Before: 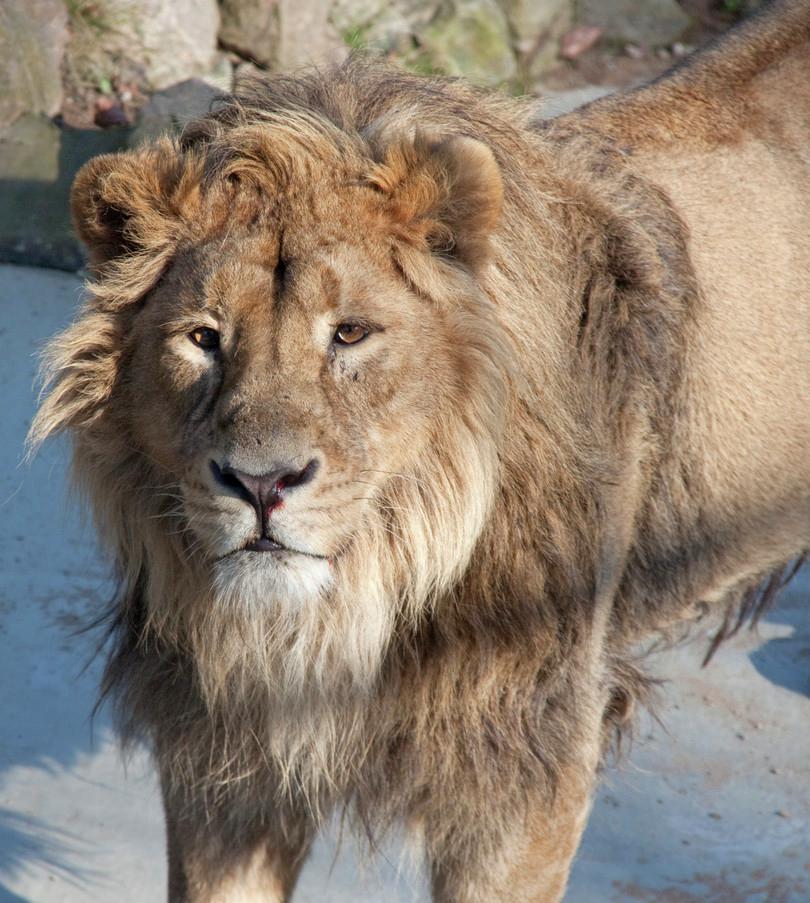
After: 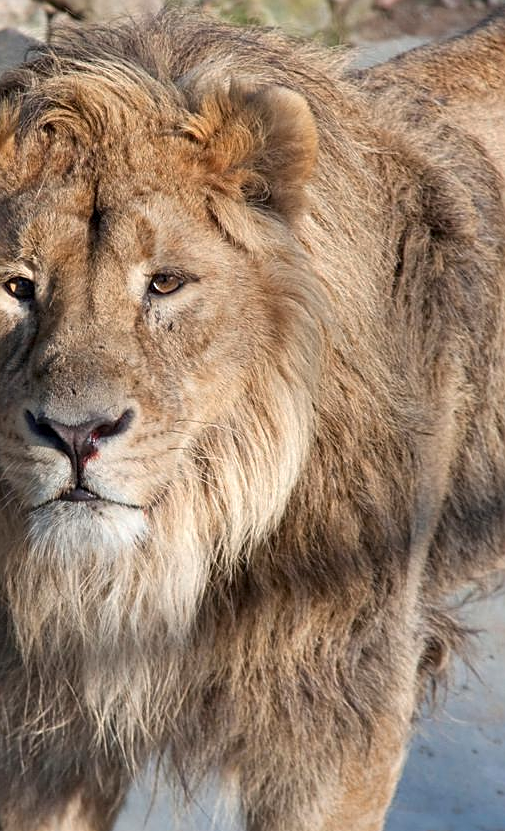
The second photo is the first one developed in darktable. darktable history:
sharpen: on, module defaults
crop and rotate: left 22.918%, top 5.629%, right 14.711%, bottom 2.247%
